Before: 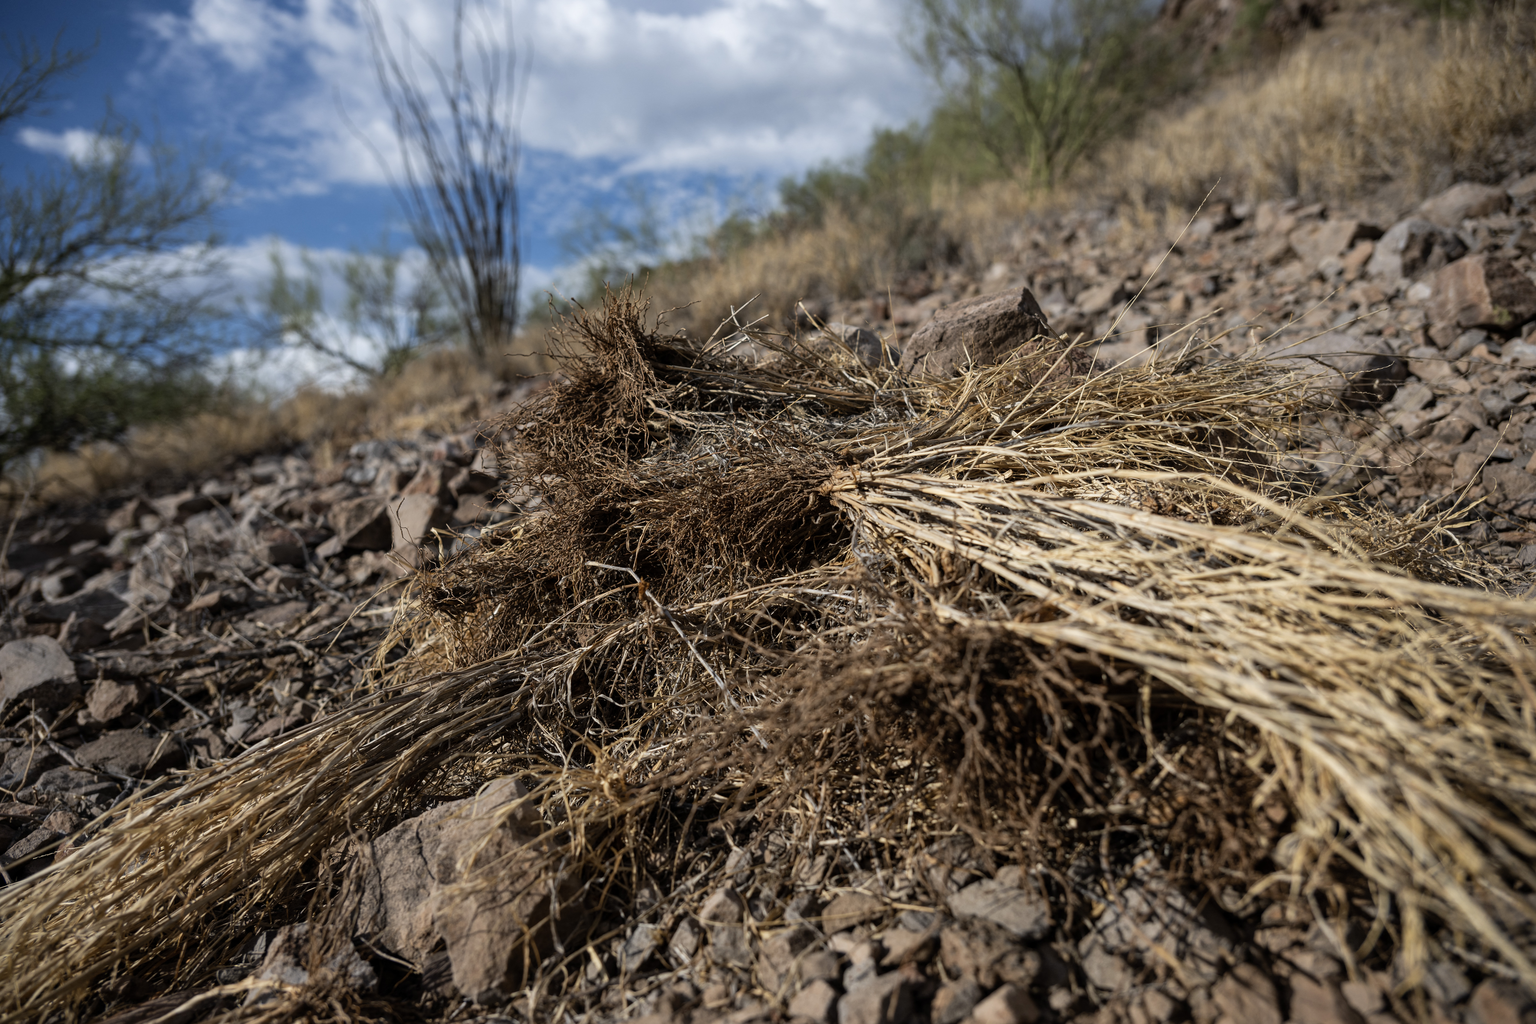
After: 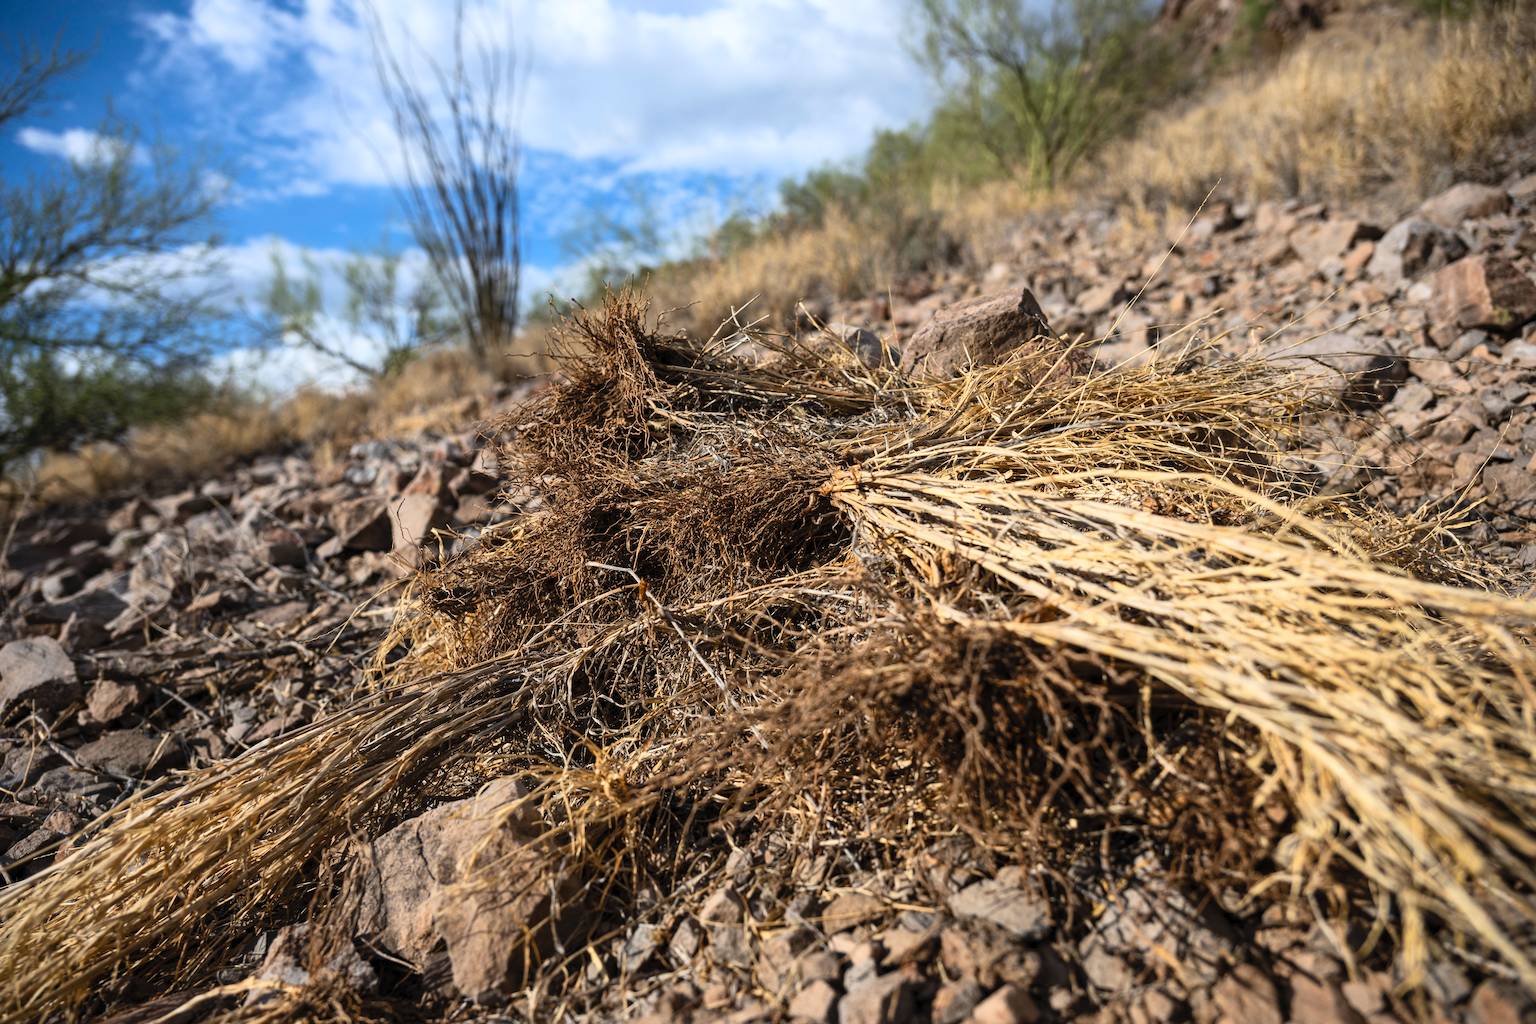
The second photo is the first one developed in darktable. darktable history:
contrast brightness saturation: contrast 0.243, brightness 0.255, saturation 0.378
